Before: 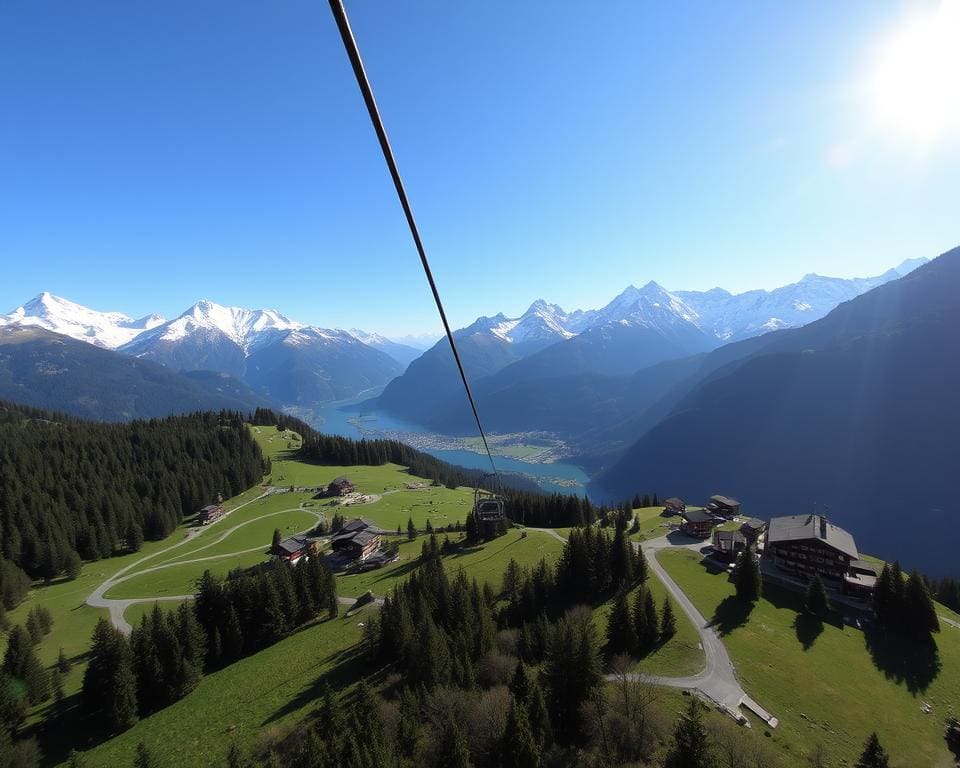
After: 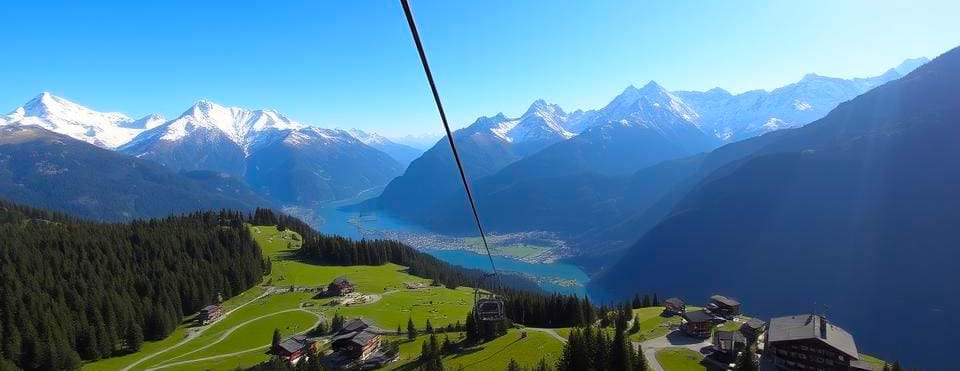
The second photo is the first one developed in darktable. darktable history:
crop and rotate: top 26.056%, bottom 25.543%
color balance rgb: perceptual saturation grading › global saturation 30%, global vibrance 20%
